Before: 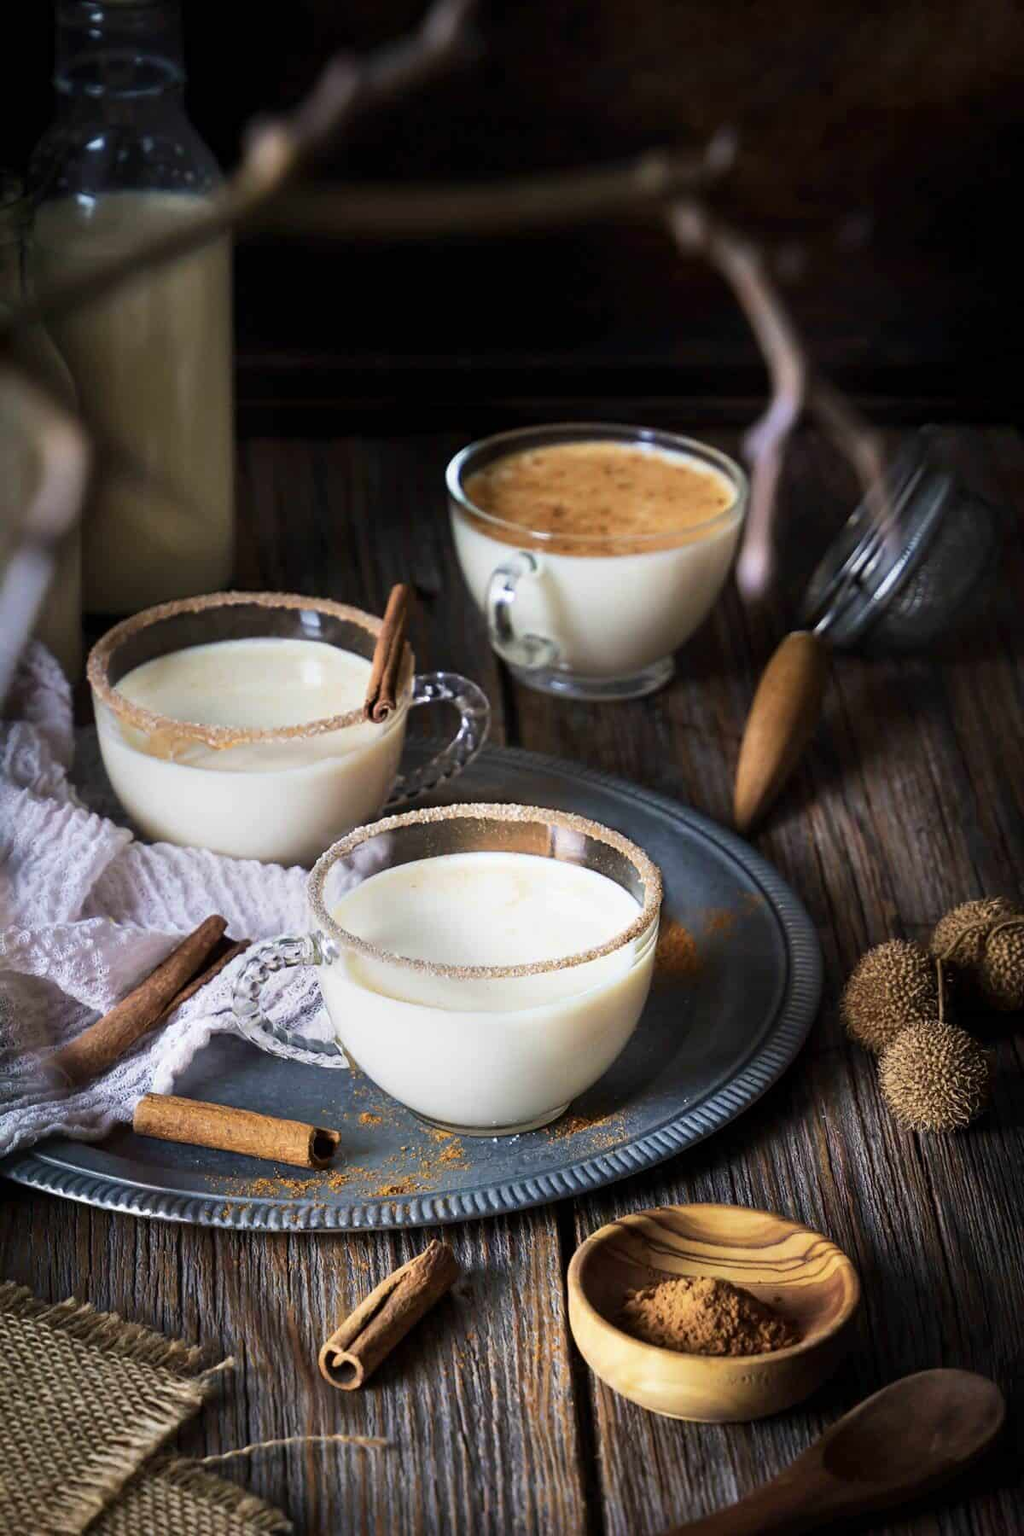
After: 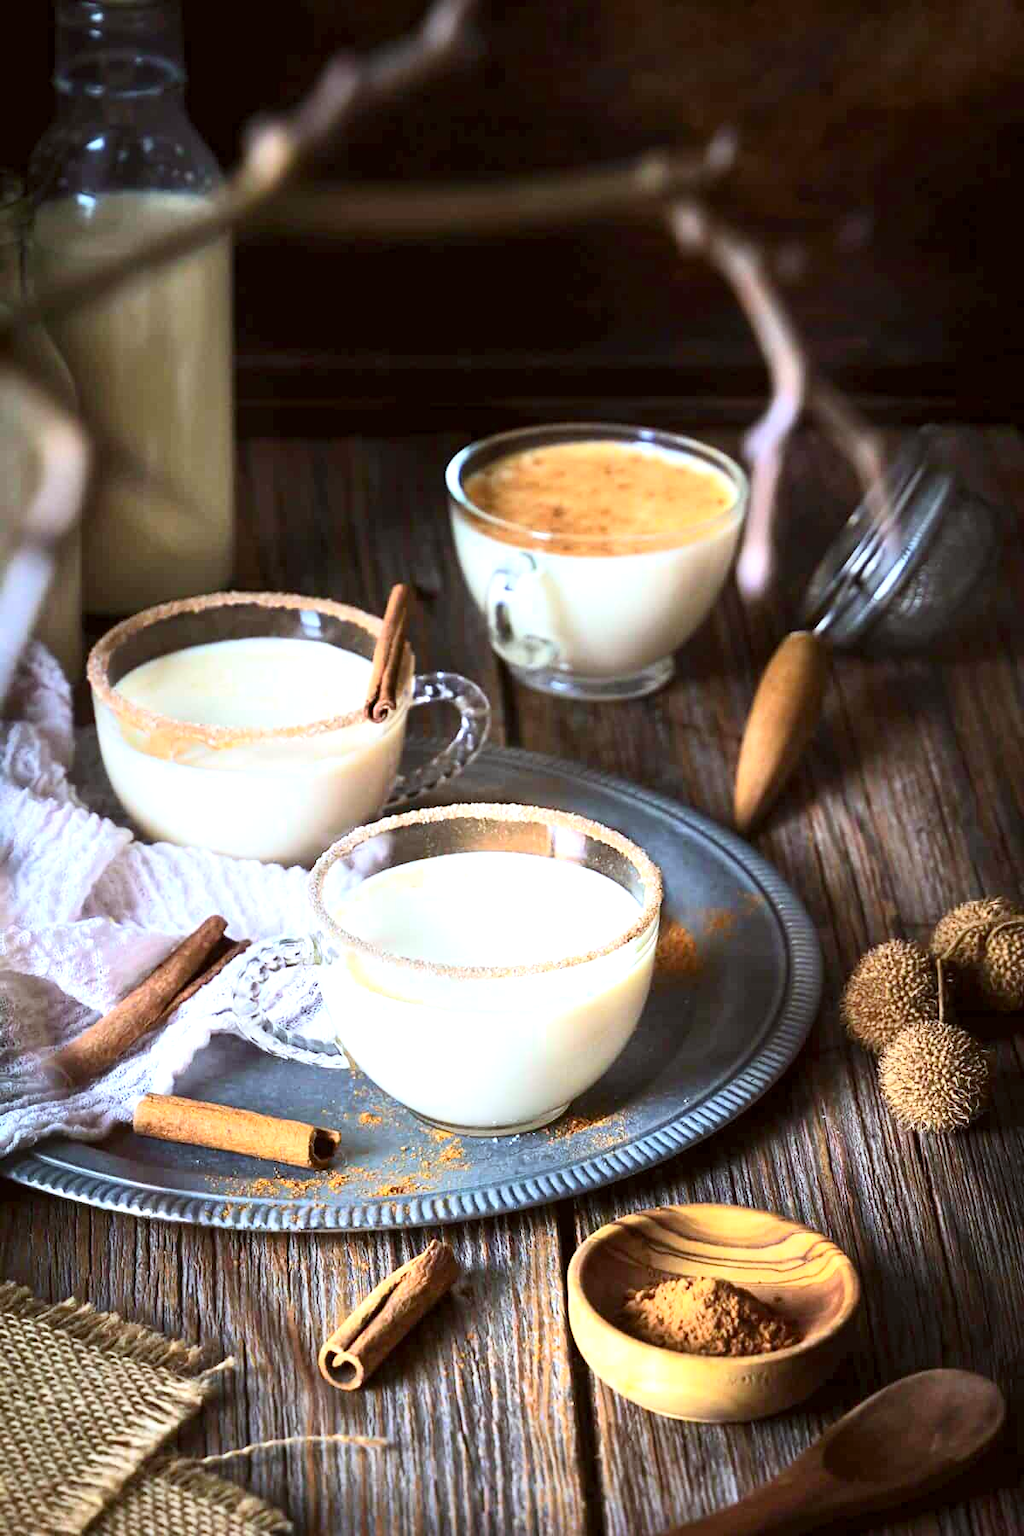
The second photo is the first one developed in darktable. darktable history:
color correction: highlights a* -3.28, highlights b* -6.24, shadows a* 3.1, shadows b* 5.19
exposure: exposure 0.781 EV, compensate highlight preservation false
contrast brightness saturation: contrast 0.2, brightness 0.16, saturation 0.22
